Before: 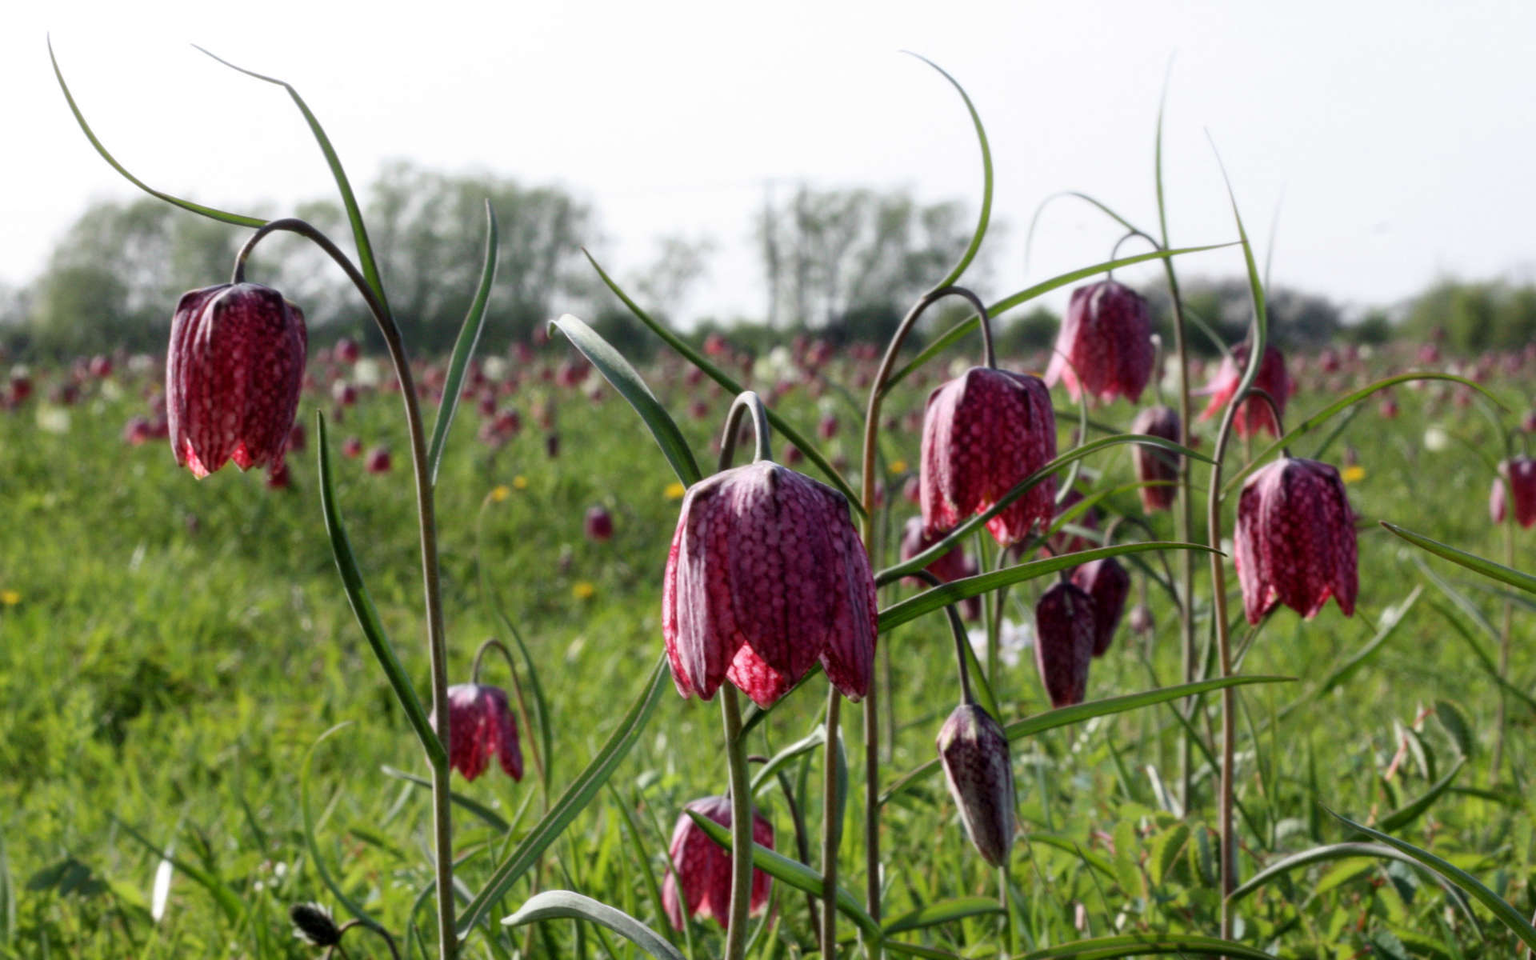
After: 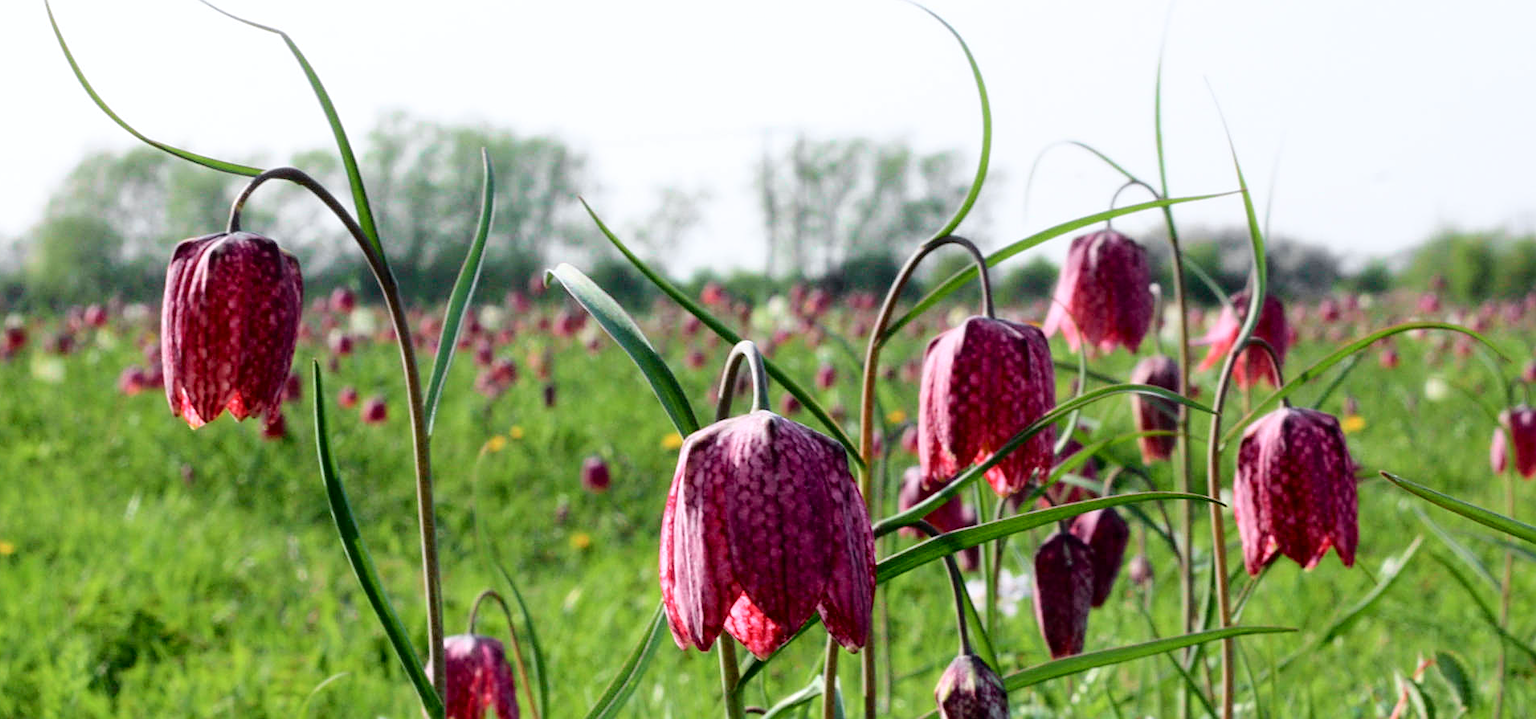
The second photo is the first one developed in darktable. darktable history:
crop: left 0.387%, top 5.469%, bottom 19.809%
tone curve: curves: ch0 [(0, 0) (0.051, 0.047) (0.102, 0.099) (0.228, 0.275) (0.432, 0.535) (0.695, 0.778) (0.908, 0.946) (1, 1)]; ch1 [(0, 0) (0.339, 0.298) (0.402, 0.363) (0.453, 0.413) (0.485, 0.469) (0.494, 0.493) (0.504, 0.501) (0.525, 0.534) (0.563, 0.595) (0.597, 0.638) (1, 1)]; ch2 [(0, 0) (0.48, 0.48) (0.504, 0.5) (0.539, 0.554) (0.59, 0.63) (0.642, 0.684) (0.824, 0.815) (1, 1)], color space Lab, independent channels, preserve colors none
sharpen: on, module defaults
